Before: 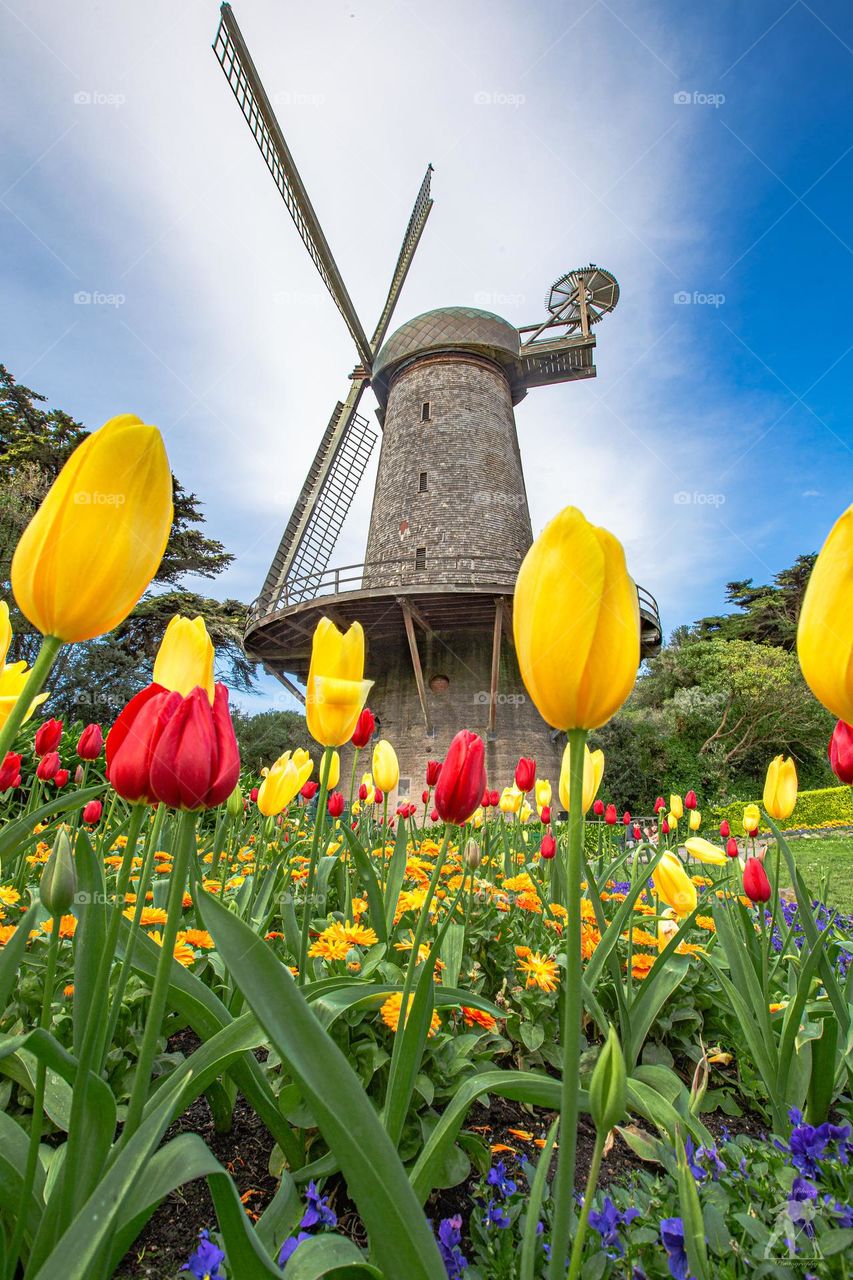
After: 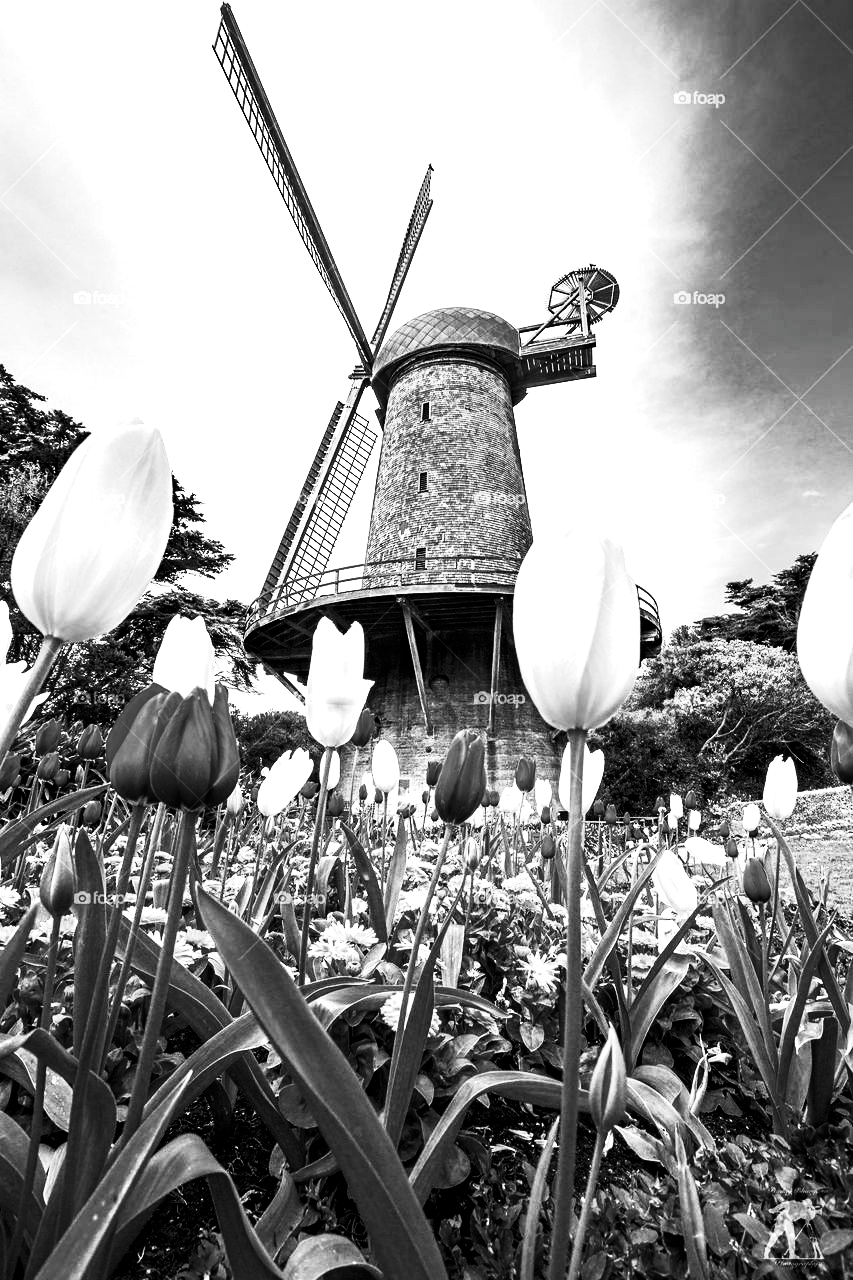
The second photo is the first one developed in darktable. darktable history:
exposure: black level correction 0.008, exposure 0.986 EV, compensate highlight preservation false
base curve: curves: ch0 [(0, 0) (0.557, 0.834) (1, 1)], preserve colors none
tone equalizer: on, module defaults
contrast brightness saturation: contrast 0.021, brightness -0.995, saturation -0.999
